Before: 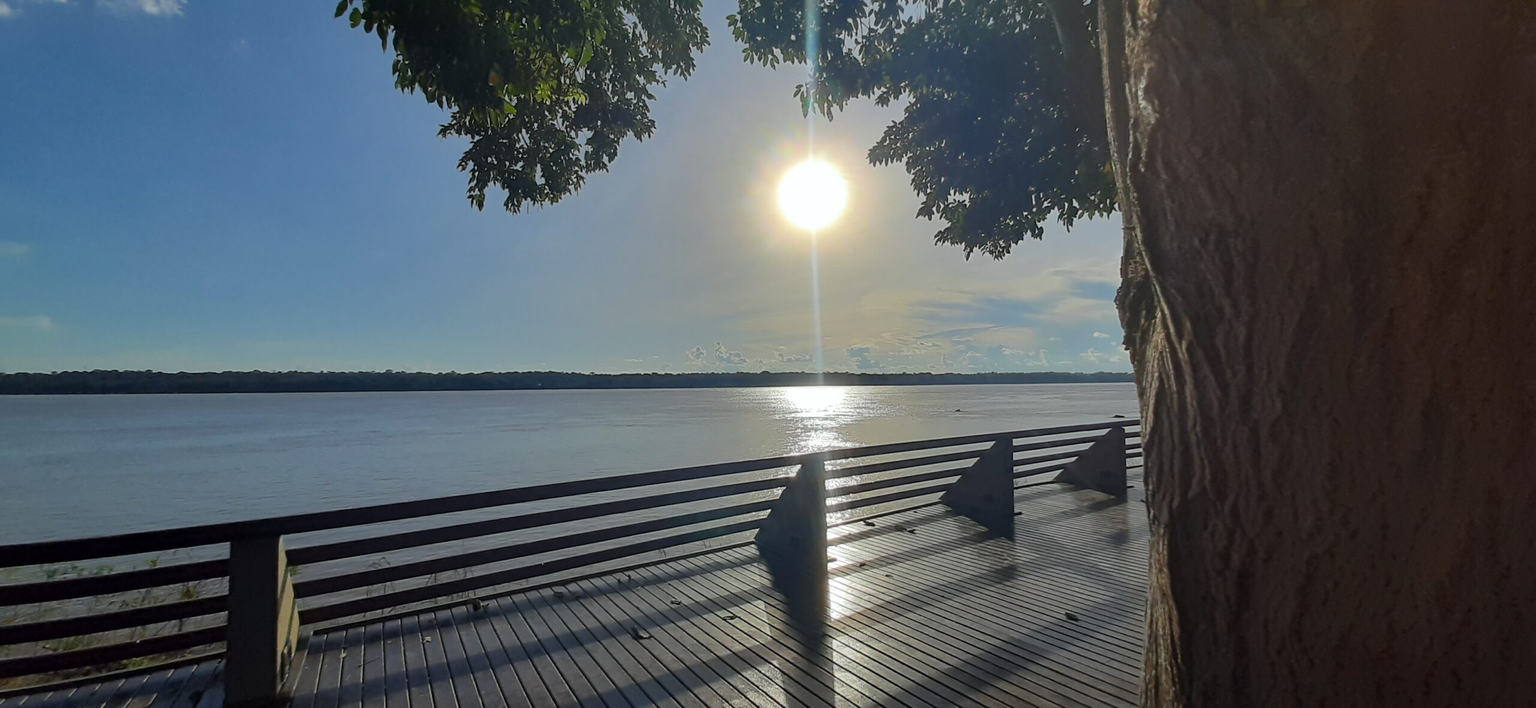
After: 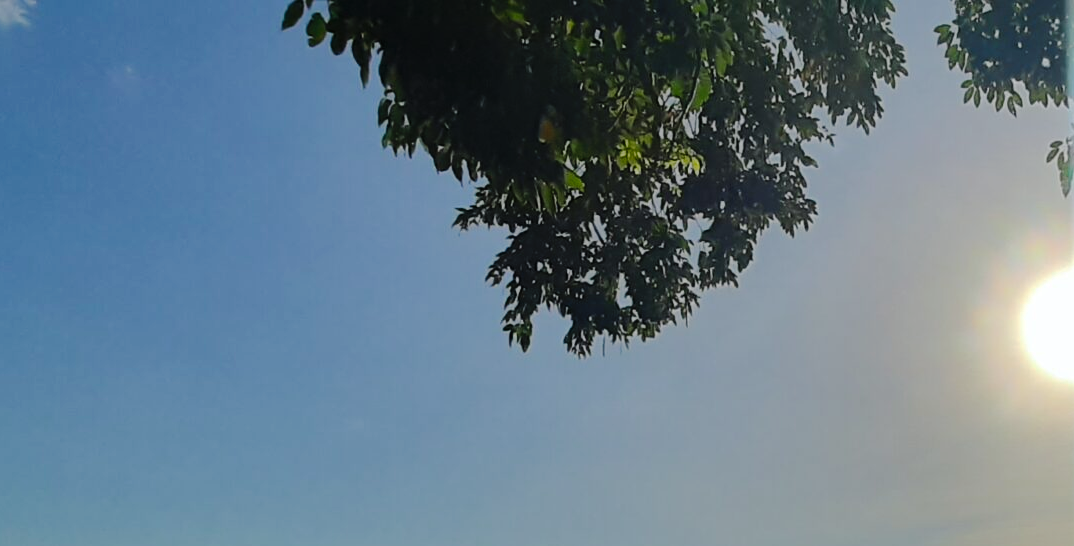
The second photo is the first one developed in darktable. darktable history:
exposure: compensate highlight preservation false
crop and rotate: left 10.817%, top 0.062%, right 47.194%, bottom 53.626%
tone curve: curves: ch0 [(0, 0) (0.003, 0.012) (0.011, 0.014) (0.025, 0.02) (0.044, 0.034) (0.069, 0.047) (0.1, 0.063) (0.136, 0.086) (0.177, 0.131) (0.224, 0.183) (0.277, 0.243) (0.335, 0.317) (0.399, 0.403) (0.468, 0.488) (0.543, 0.573) (0.623, 0.649) (0.709, 0.718) (0.801, 0.795) (0.898, 0.872) (1, 1)], preserve colors none
